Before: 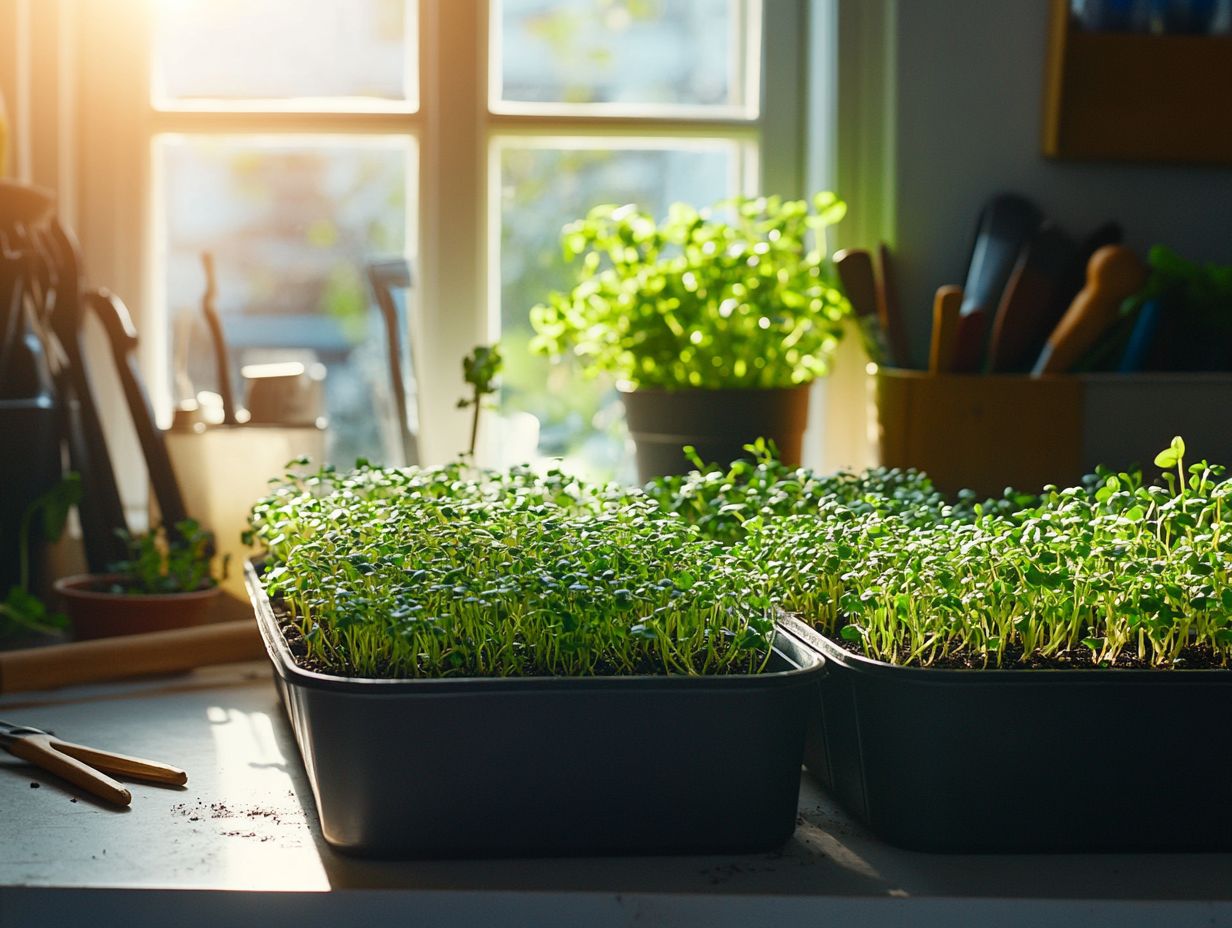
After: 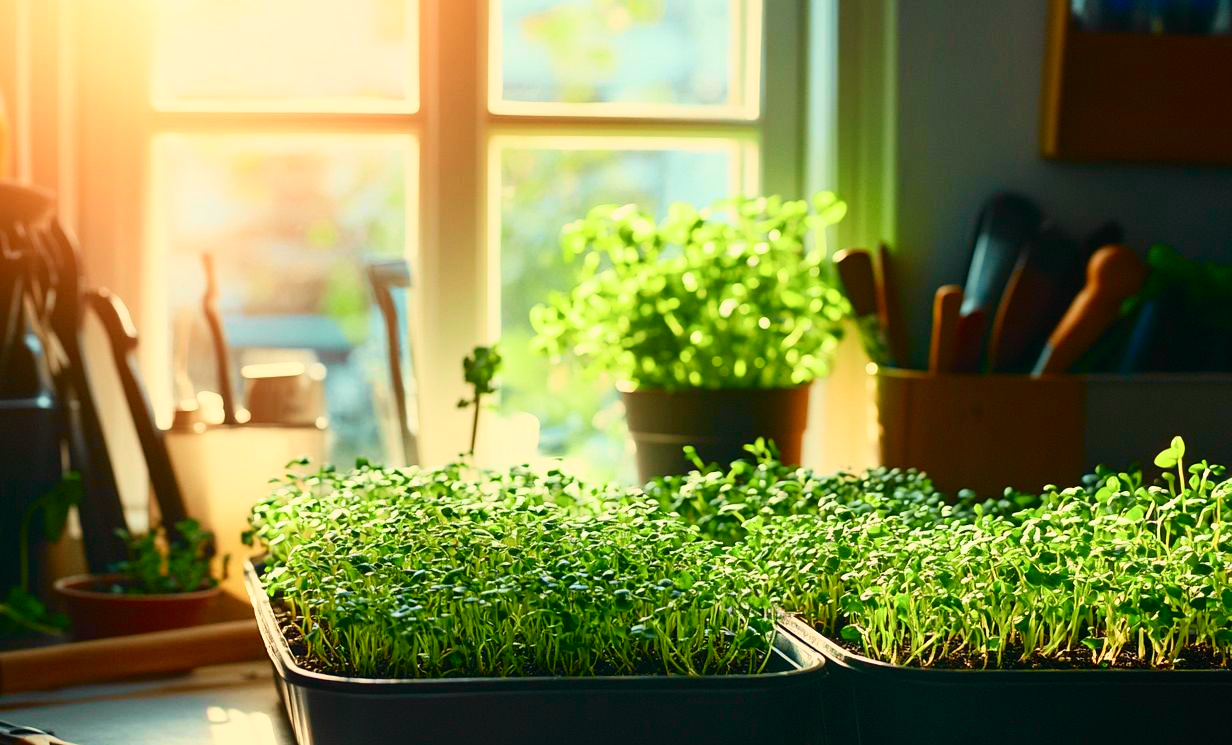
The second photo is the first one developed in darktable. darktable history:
white balance: red 1.045, blue 0.932
tone curve: curves: ch0 [(0, 0.003) (0.044, 0.032) (0.12, 0.089) (0.19, 0.164) (0.269, 0.269) (0.473, 0.533) (0.595, 0.695) (0.718, 0.823) (0.855, 0.931) (1, 0.982)]; ch1 [(0, 0) (0.243, 0.245) (0.427, 0.387) (0.493, 0.481) (0.501, 0.5) (0.521, 0.528) (0.554, 0.586) (0.607, 0.655) (0.671, 0.735) (0.796, 0.85) (1, 1)]; ch2 [(0, 0) (0.249, 0.216) (0.357, 0.317) (0.448, 0.432) (0.478, 0.492) (0.498, 0.499) (0.517, 0.519) (0.537, 0.57) (0.569, 0.623) (0.61, 0.663) (0.706, 0.75) (0.808, 0.809) (0.991, 0.968)], color space Lab, independent channels, preserve colors none
crop: bottom 19.644%
